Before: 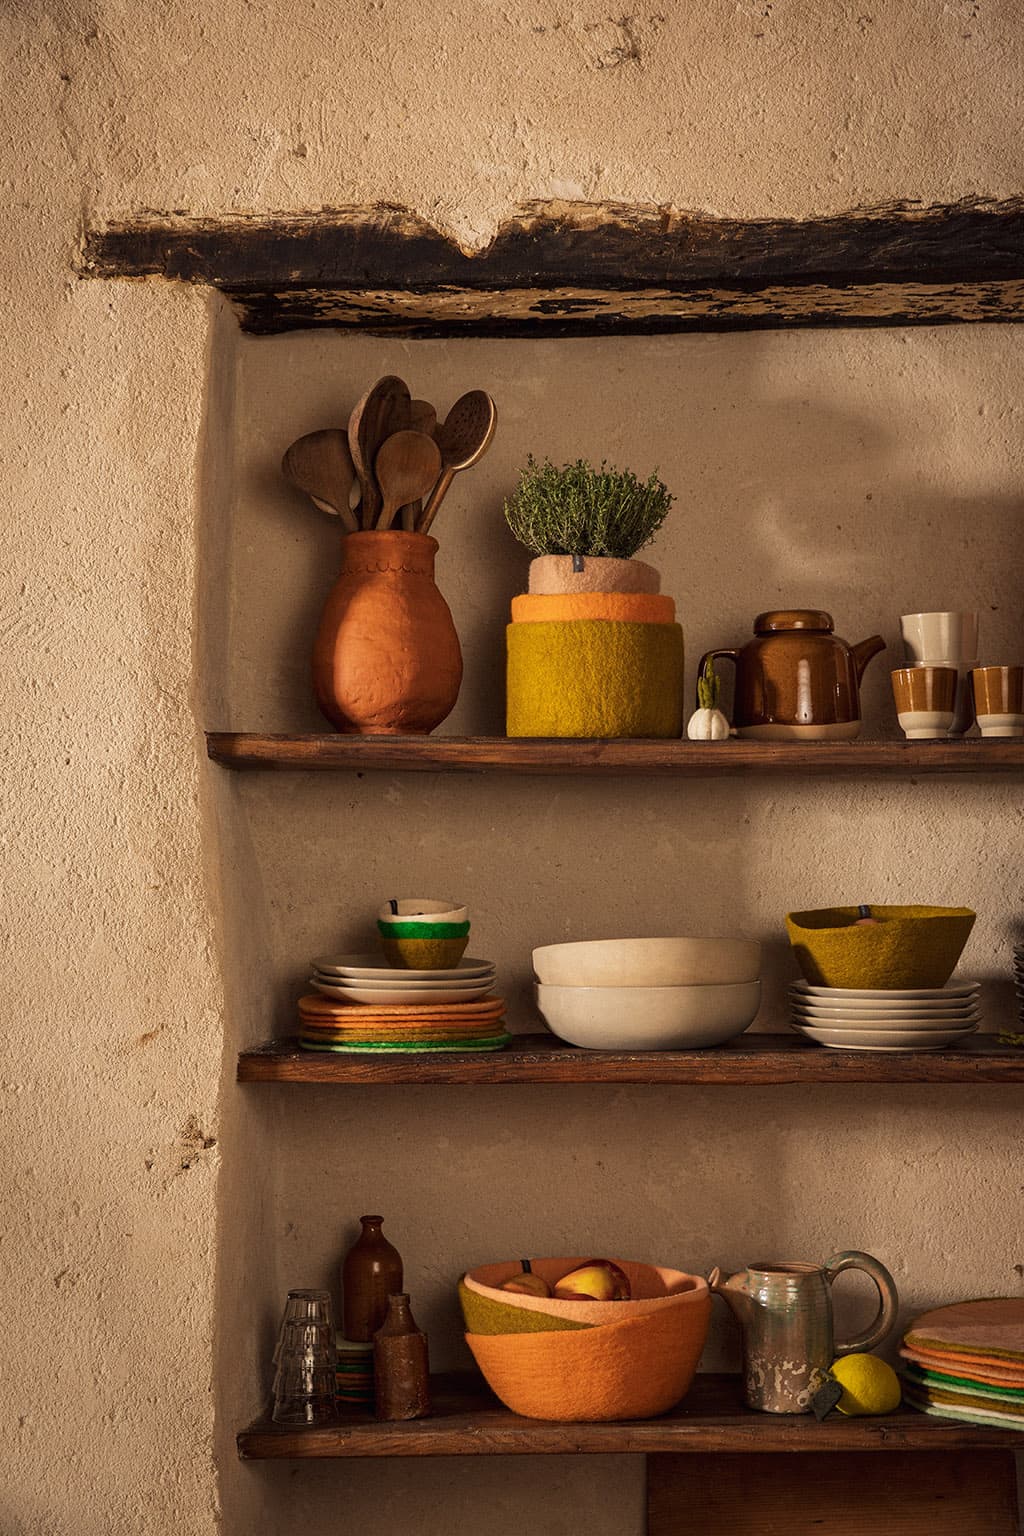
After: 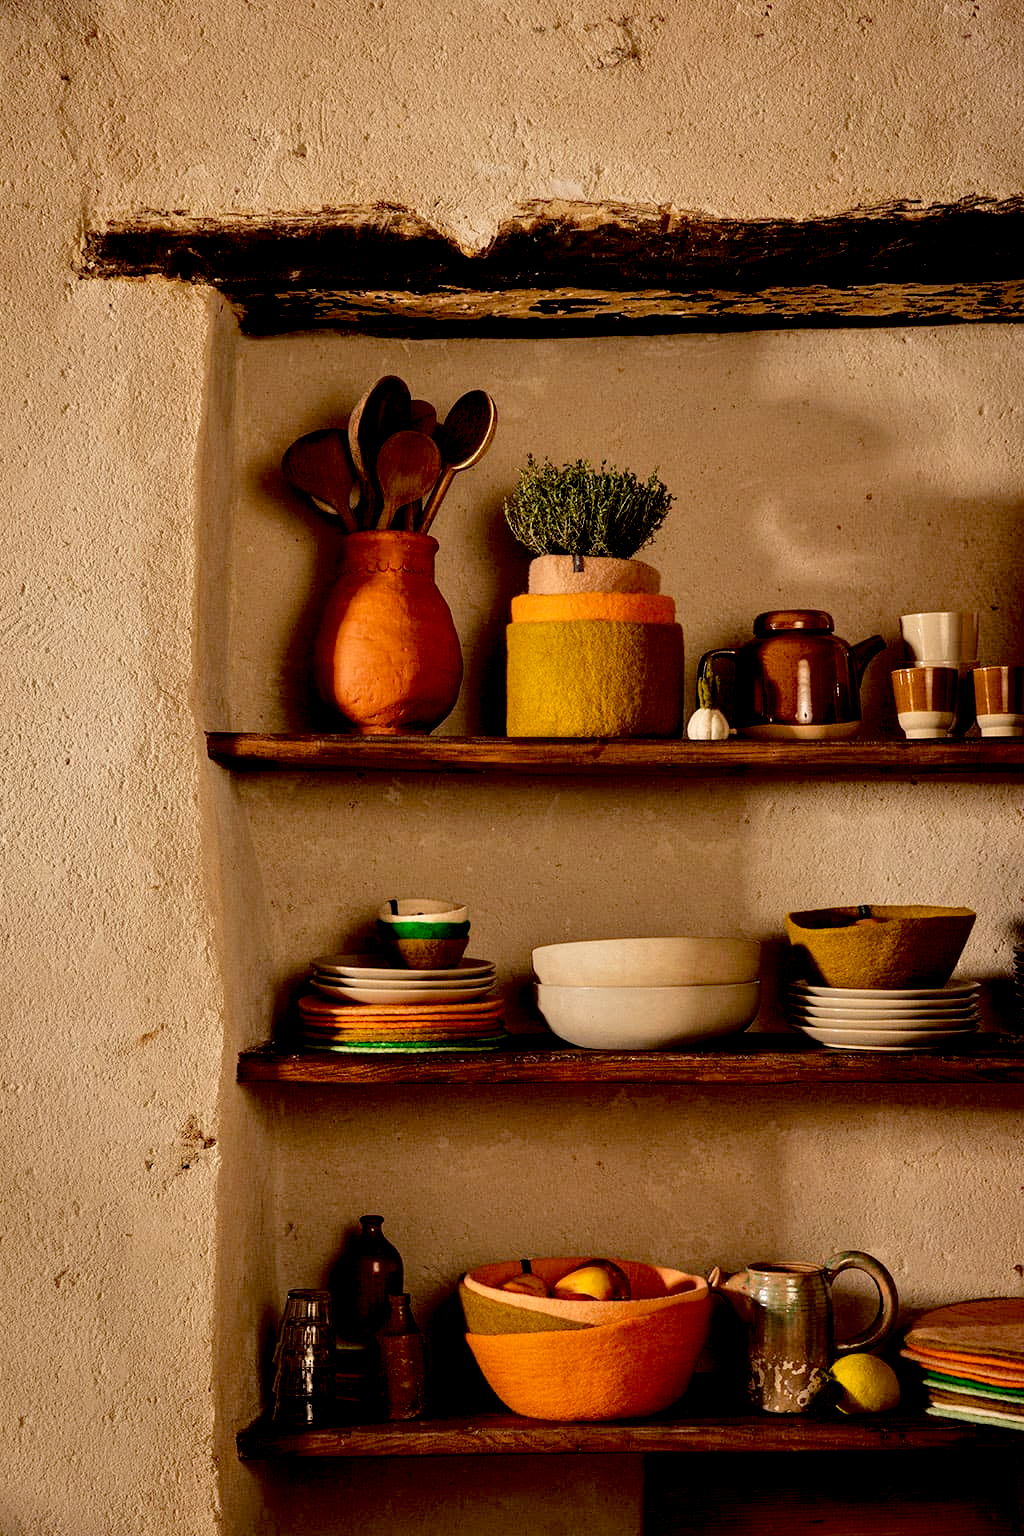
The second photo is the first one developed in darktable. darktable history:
tone equalizer: -8 EV 0.001 EV, -7 EV -0.004 EV, -6 EV 0.009 EV, -5 EV 0.032 EV, -4 EV 0.276 EV, -3 EV 0.644 EV, -2 EV 0.584 EV, -1 EV 0.187 EV, +0 EV 0.024 EV
exposure: black level correction 0.029, exposure -0.073 EV, compensate highlight preservation false
